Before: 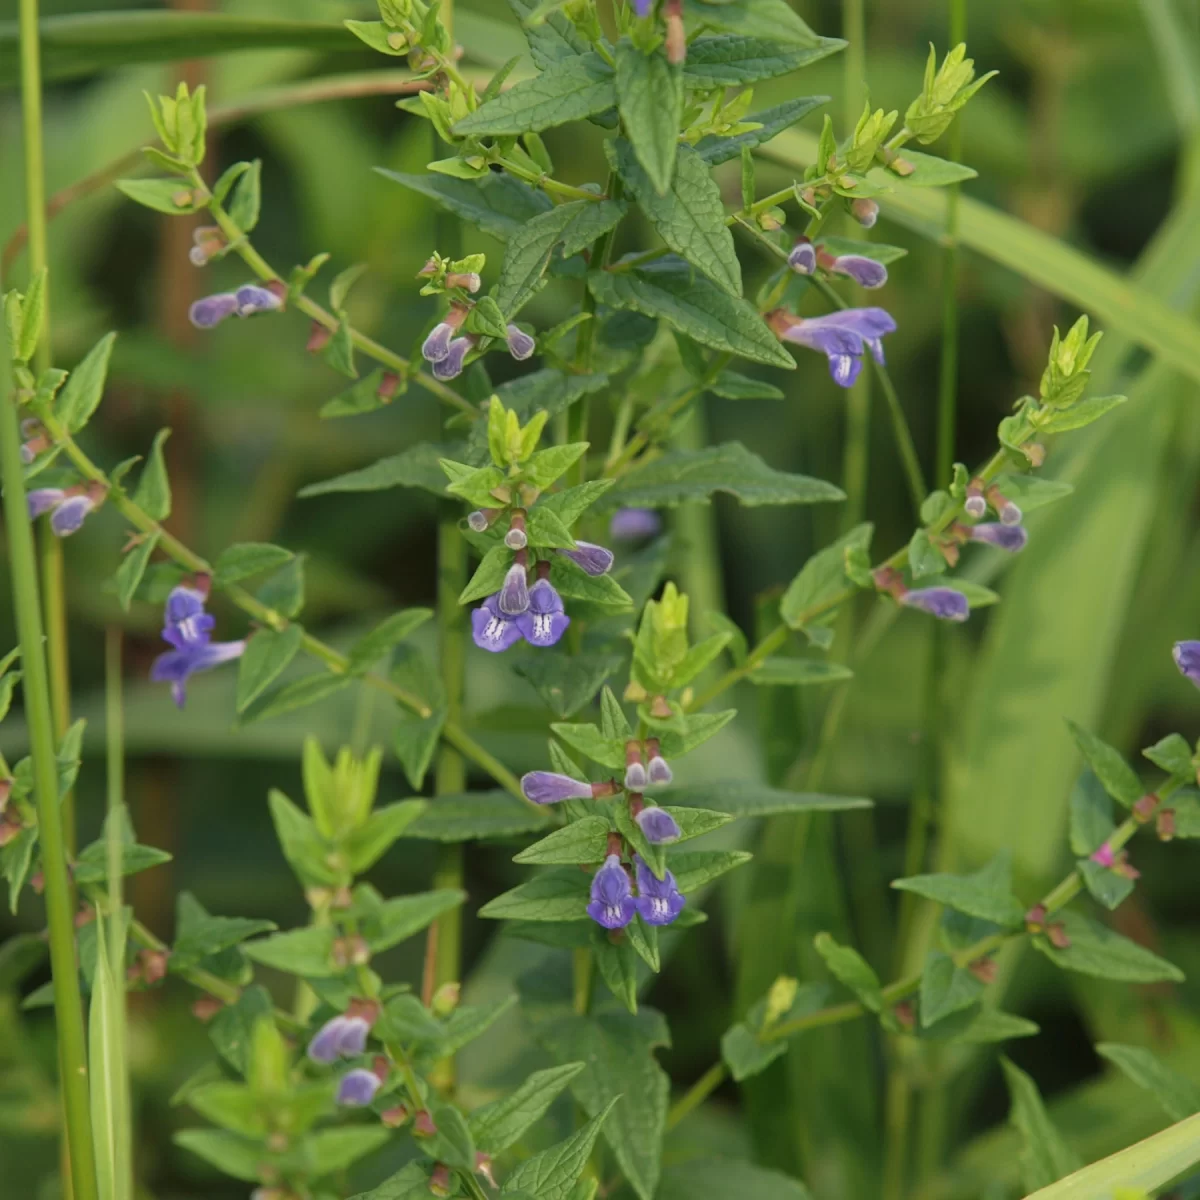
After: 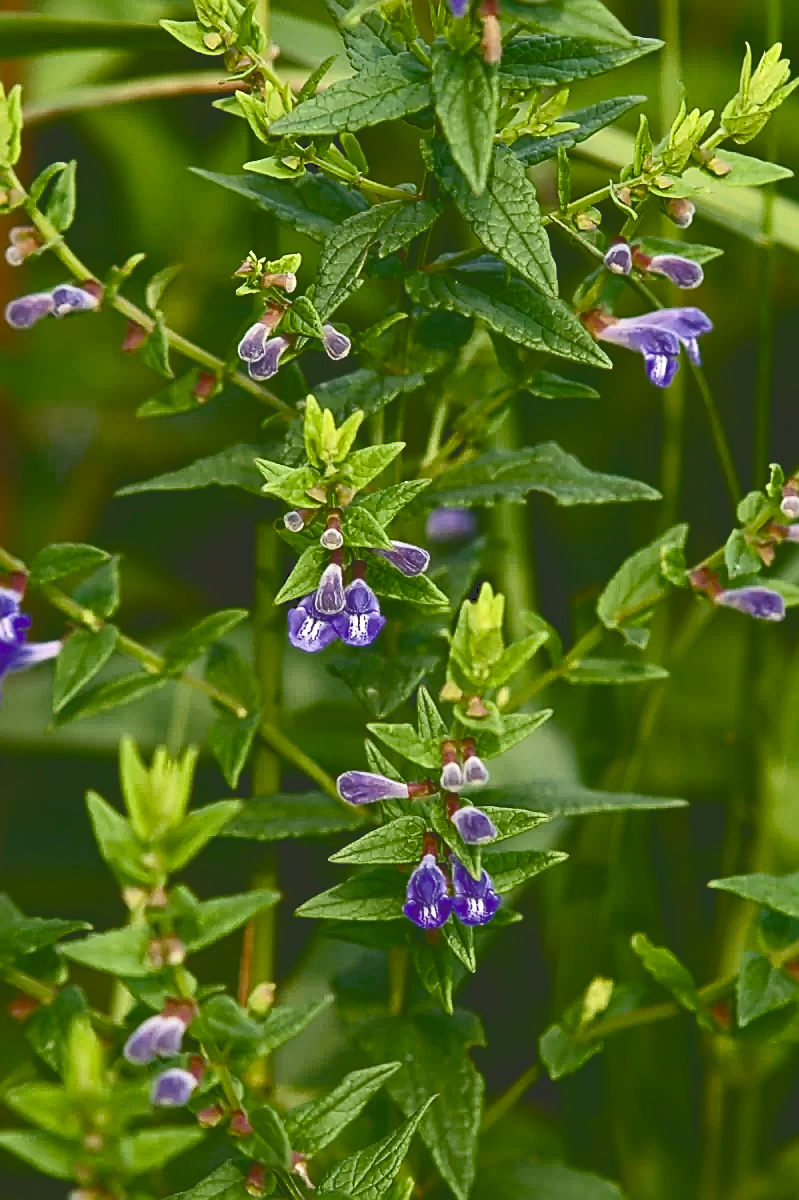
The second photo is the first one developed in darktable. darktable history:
sharpen: radius 1.73, amount 1.297
tone curve: curves: ch0 [(0, 0) (0.003, 0.183) (0.011, 0.183) (0.025, 0.184) (0.044, 0.188) (0.069, 0.197) (0.1, 0.204) (0.136, 0.212) (0.177, 0.226) (0.224, 0.24) (0.277, 0.273) (0.335, 0.322) (0.399, 0.388) (0.468, 0.468) (0.543, 0.579) (0.623, 0.686) (0.709, 0.792) (0.801, 0.877) (0.898, 0.939) (1, 1)], color space Lab, independent channels, preserve colors none
color balance rgb: shadows lift › chroma 1.044%, shadows lift › hue 29.45°, linear chroma grading › global chroma 3.078%, perceptual saturation grading › global saturation 20%, perceptual saturation grading › highlights -25.823%, perceptual saturation grading › shadows 25.35%, global vibrance 6.494%, contrast 12.265%, saturation formula JzAzBz (2021)
crop and rotate: left 15.336%, right 18.001%
